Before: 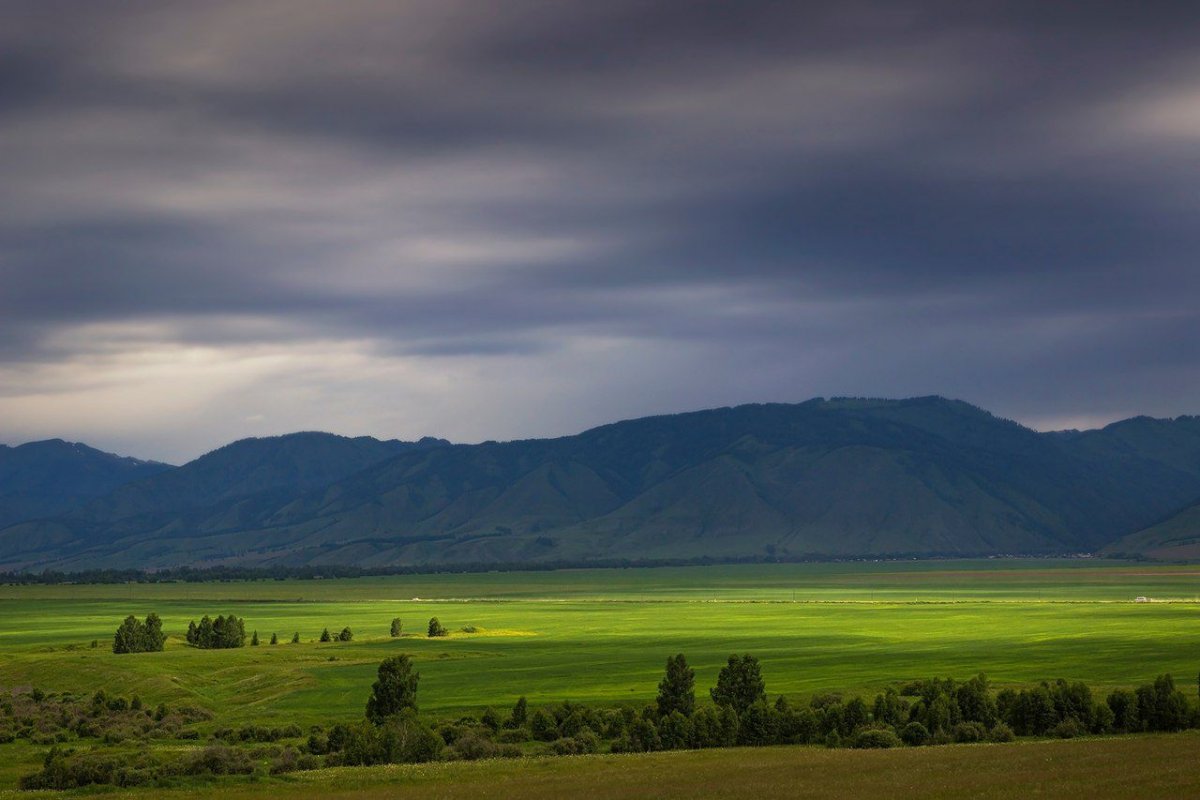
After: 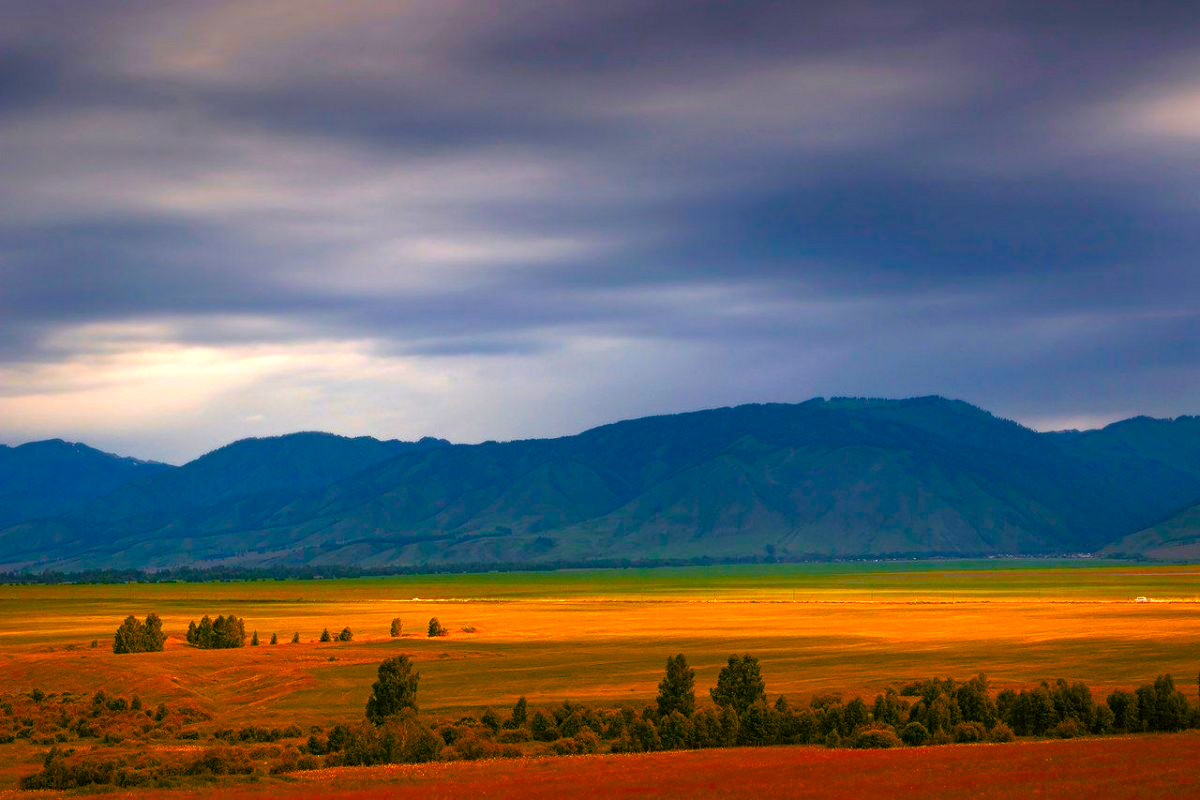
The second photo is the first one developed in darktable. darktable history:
grain: coarseness 0.81 ISO, strength 1.34%, mid-tones bias 0%
color balance rgb: linear chroma grading › shadows -2.2%, linear chroma grading › highlights -15%, linear chroma grading › global chroma -10%, linear chroma grading › mid-tones -10%, perceptual saturation grading › global saturation 45%, perceptual saturation grading › highlights -50%, perceptual saturation grading › shadows 30%, perceptual brilliance grading › global brilliance 18%, global vibrance 45%
color zones: curves: ch1 [(0.24, 0.634) (0.75, 0.5)]; ch2 [(0.253, 0.437) (0.745, 0.491)], mix 102.12%
